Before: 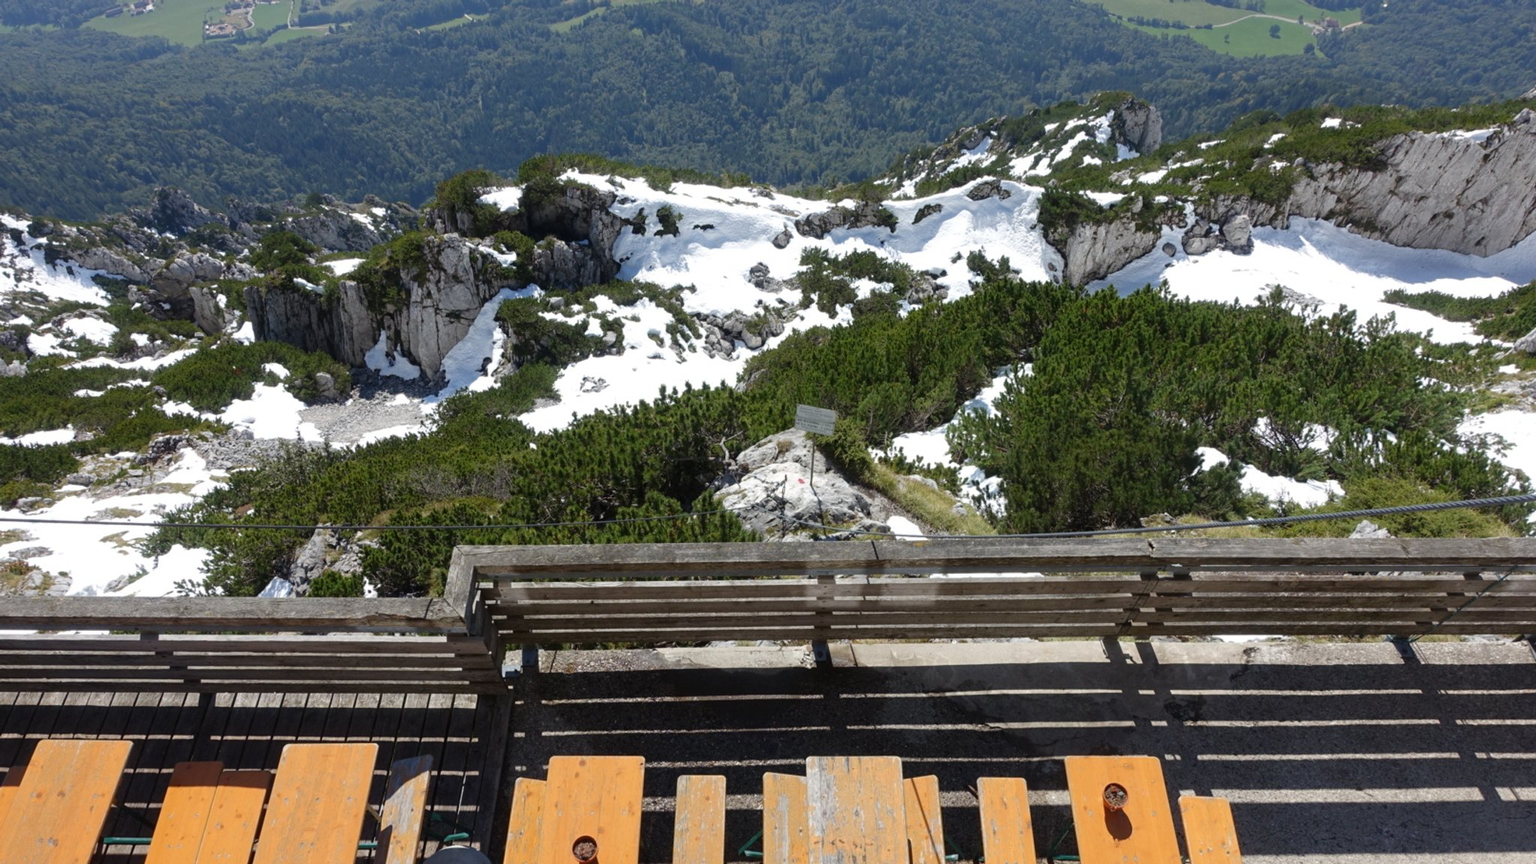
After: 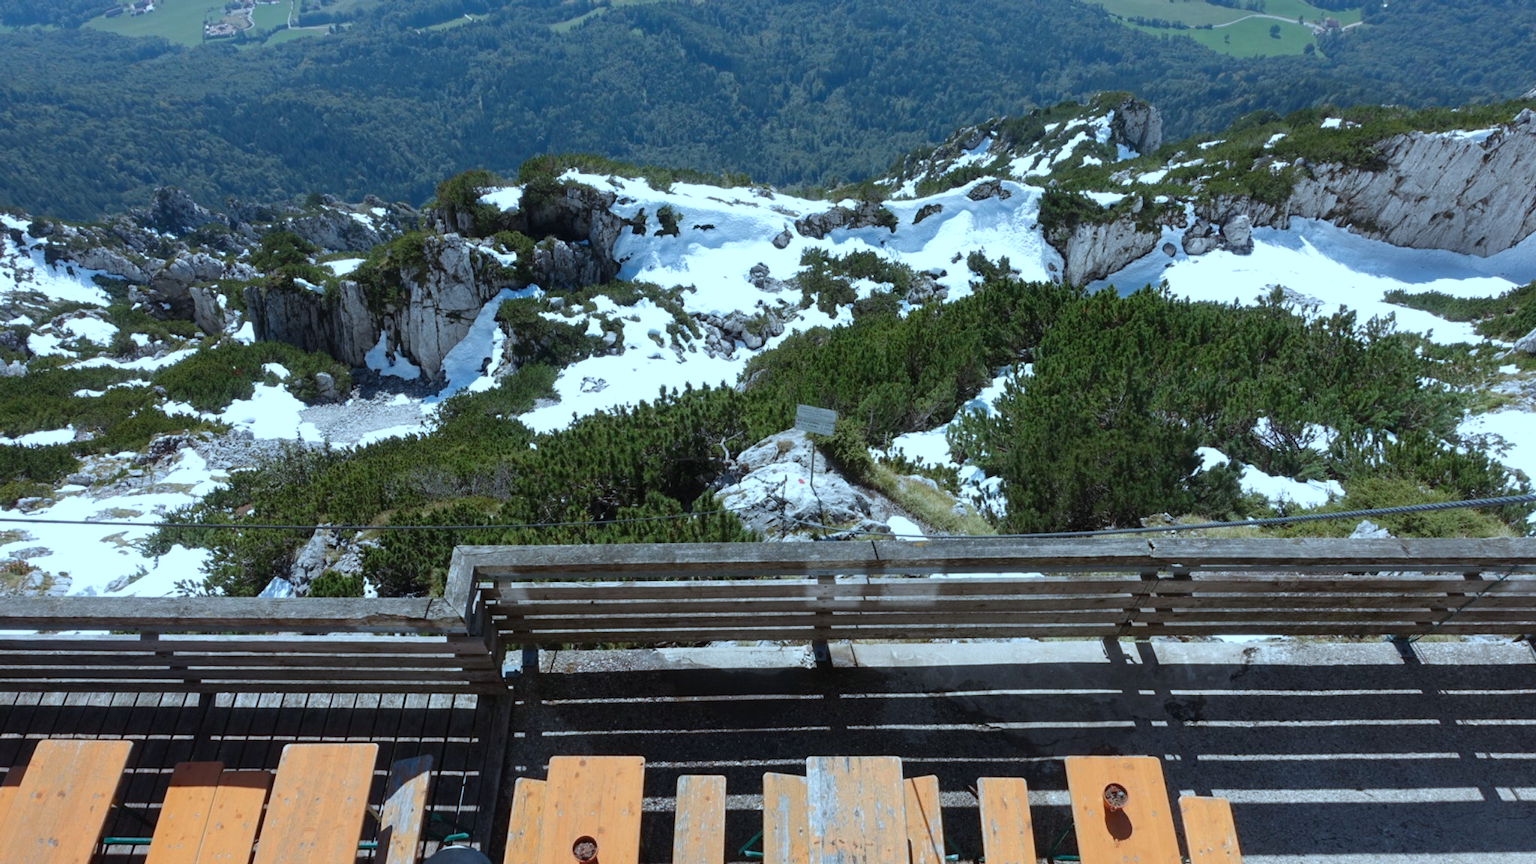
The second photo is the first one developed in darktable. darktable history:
color correction: highlights a* -9.71, highlights b* -21.81
